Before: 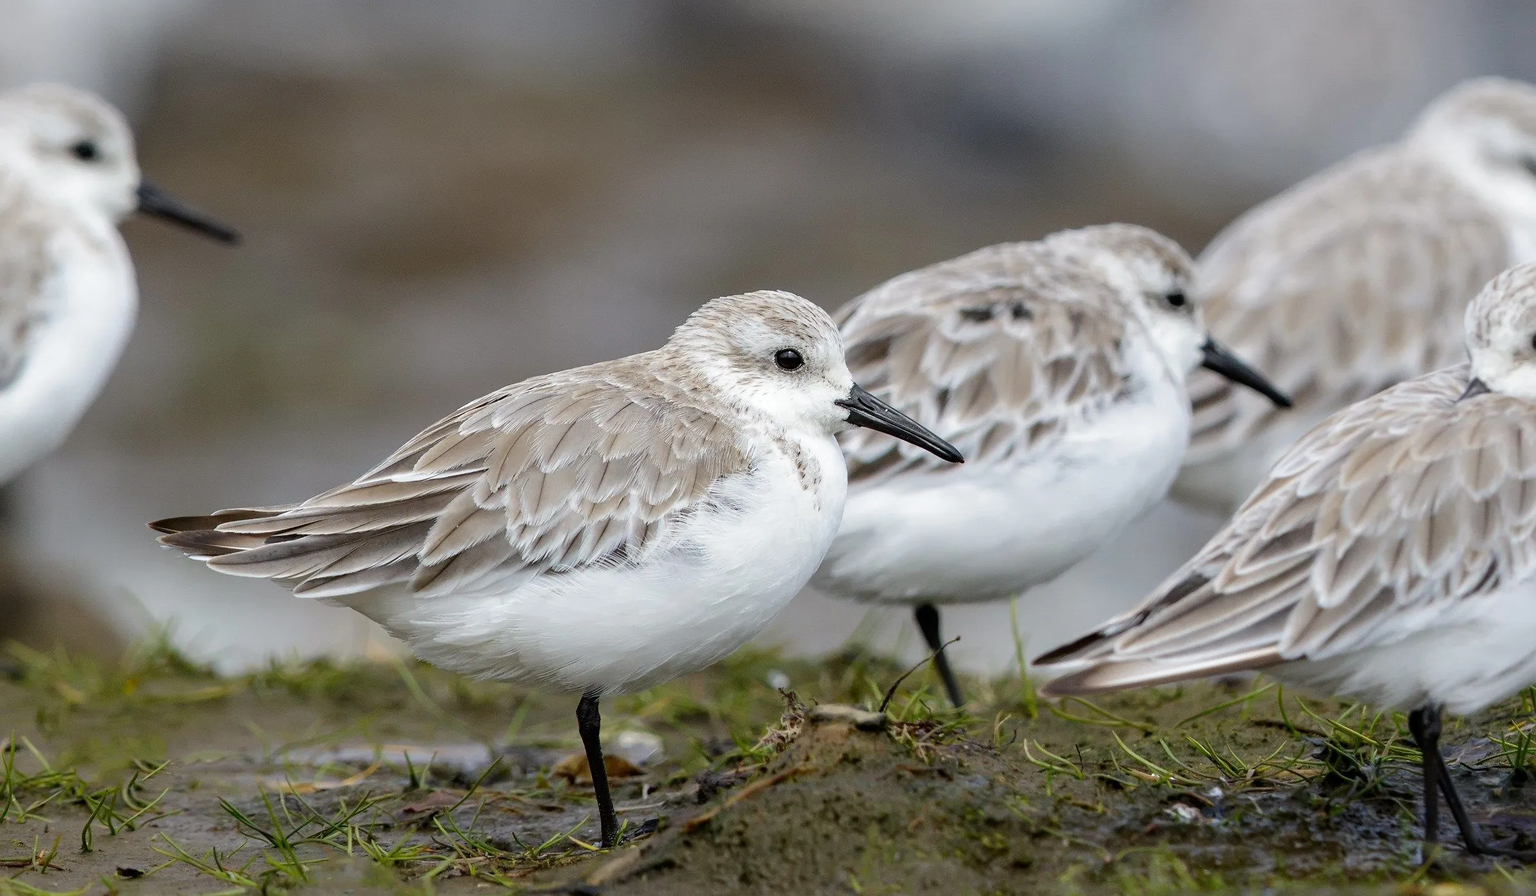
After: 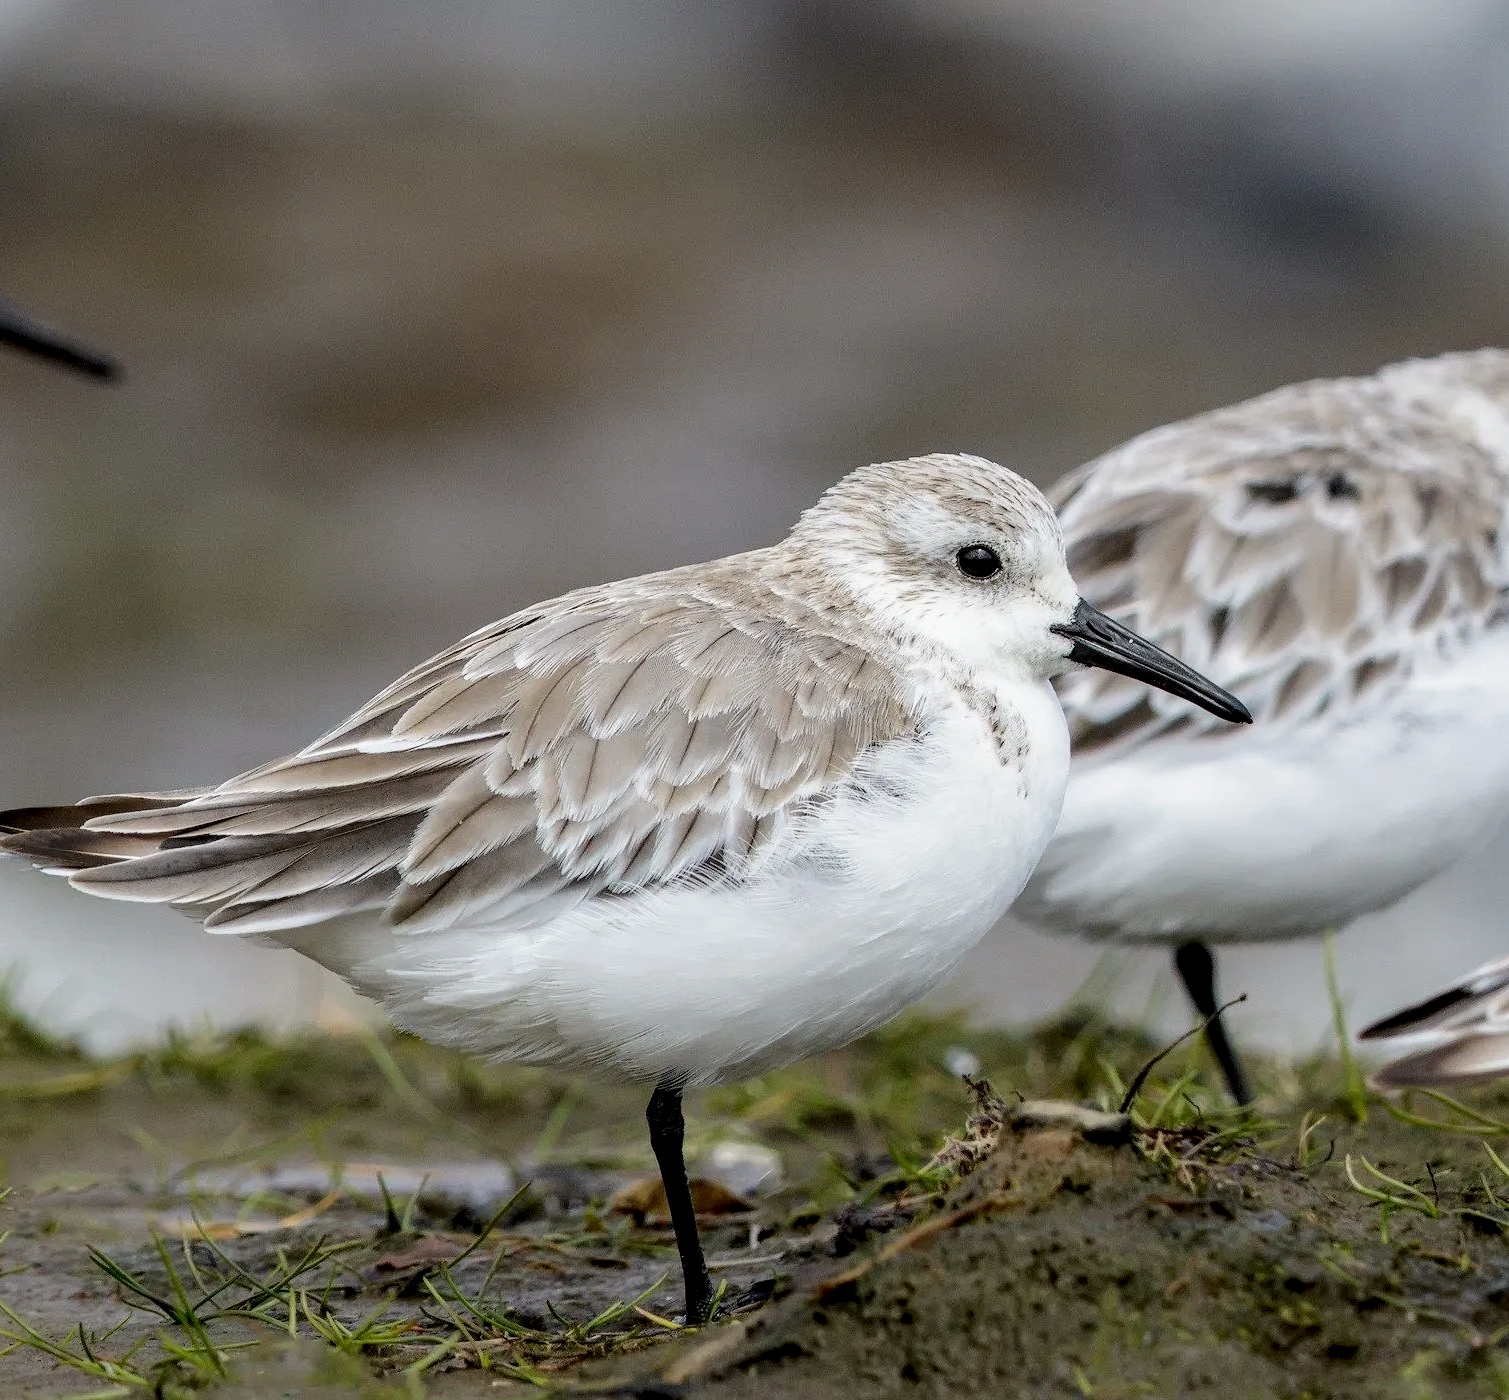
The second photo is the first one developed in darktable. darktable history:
local contrast: highlights 24%, shadows 73%, midtone range 0.745
crop: left 10.603%, right 26.481%
filmic rgb: black relative exposure -11.35 EV, white relative exposure 3.23 EV, hardness 6.77, color science v6 (2022)
